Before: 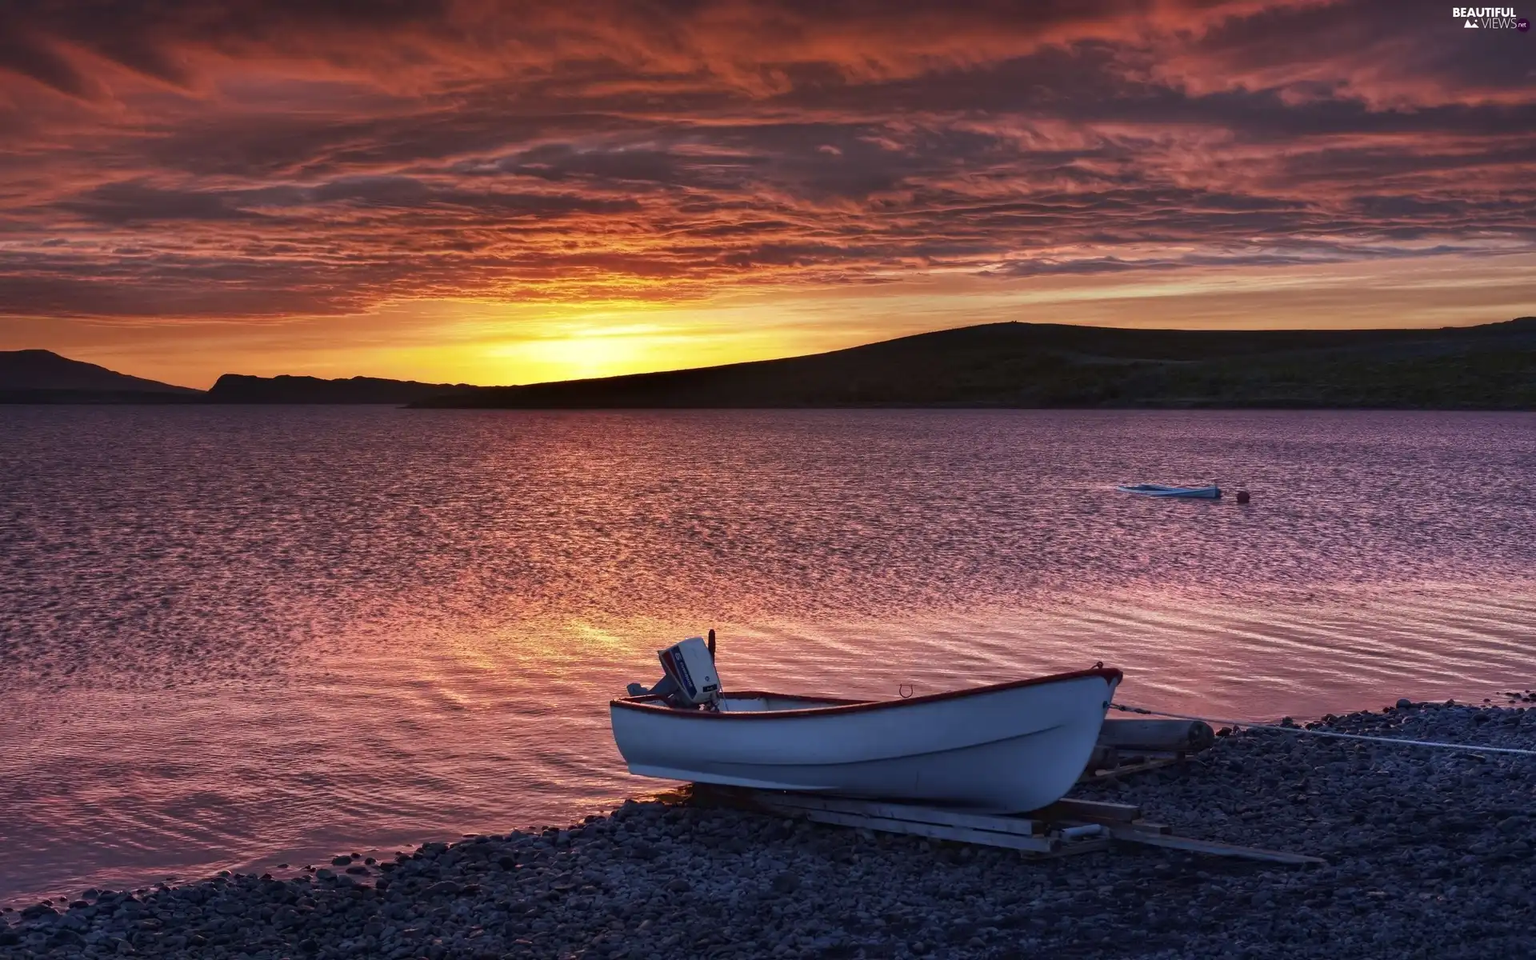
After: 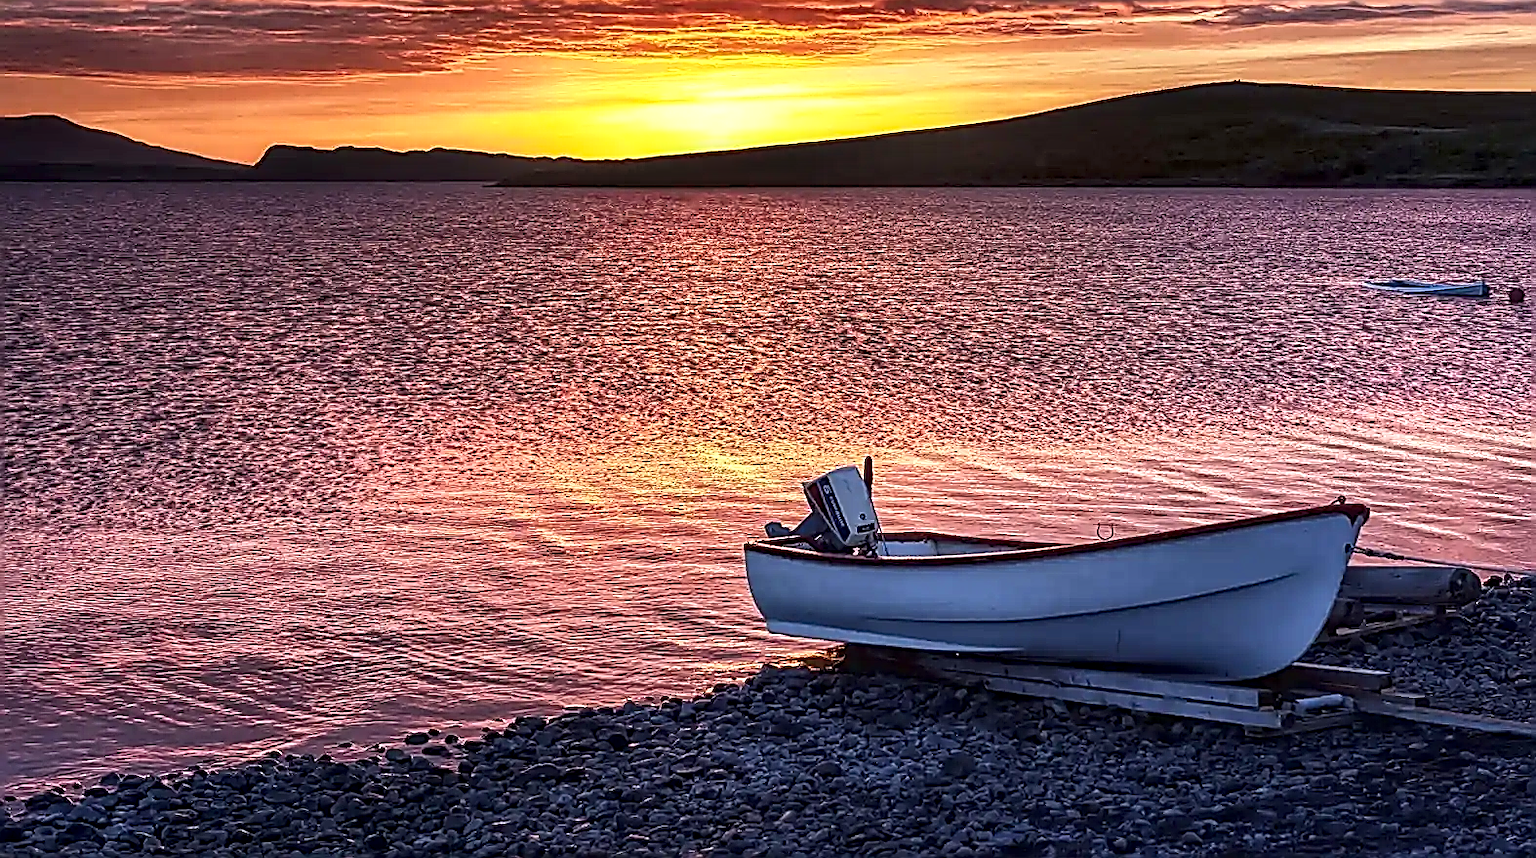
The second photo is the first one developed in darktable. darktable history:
sharpen: amount 1.996
contrast brightness saturation: contrast 0.195, brightness 0.159, saturation 0.227
local contrast: detail 154%
crop: top 26.589%, right 17.975%
